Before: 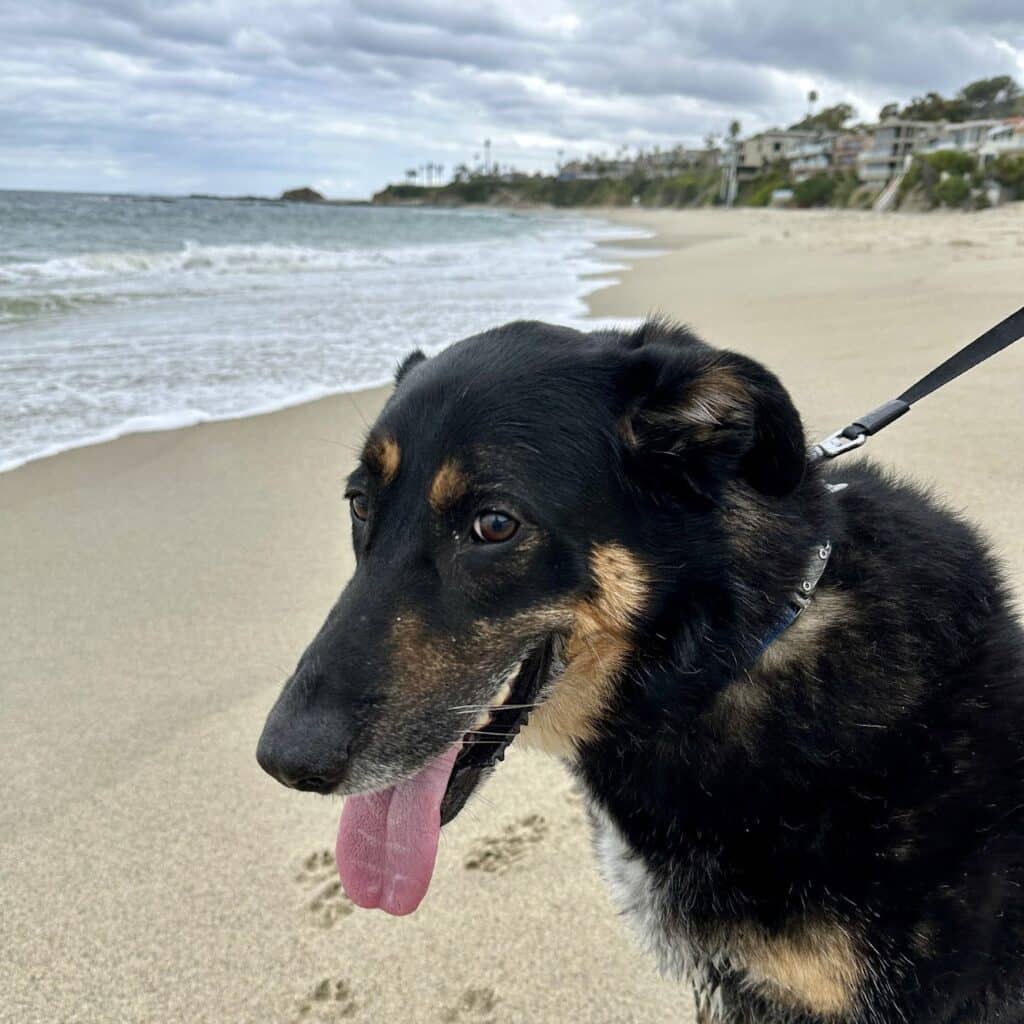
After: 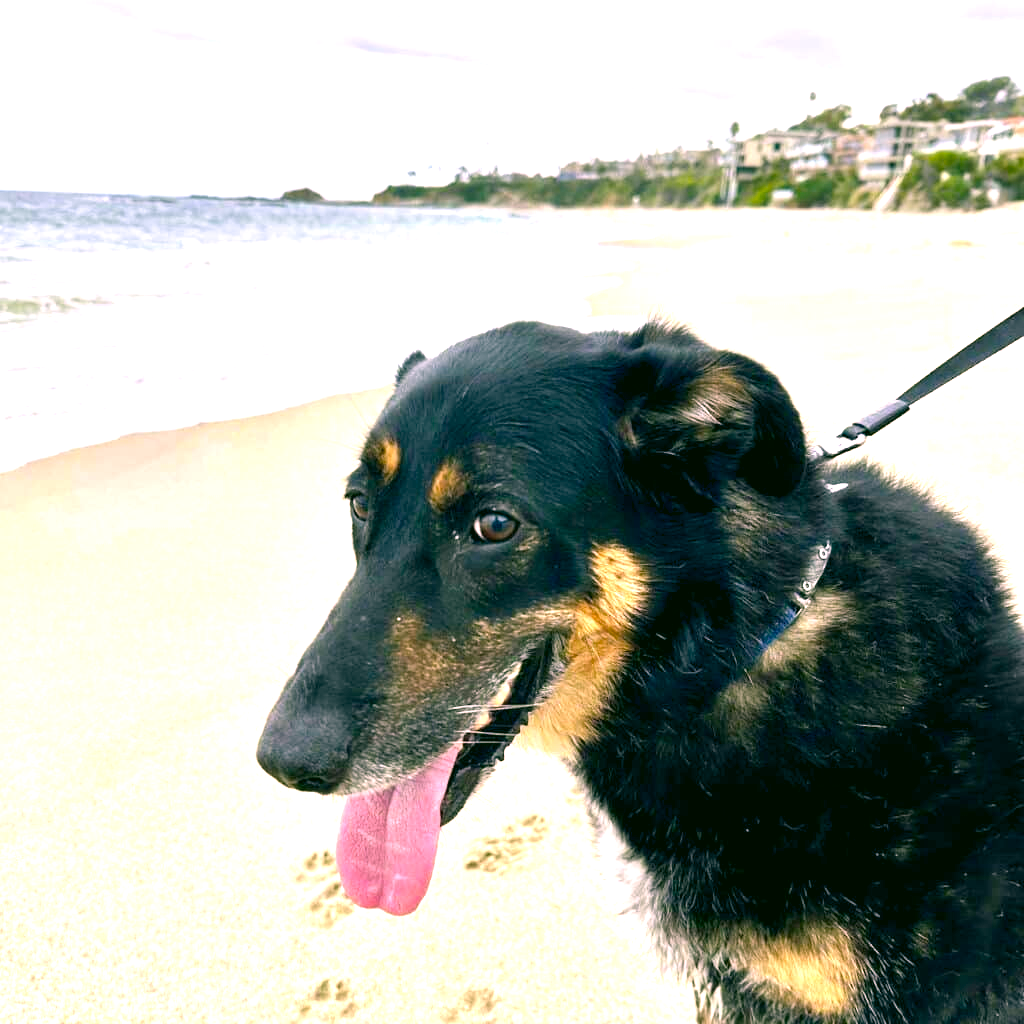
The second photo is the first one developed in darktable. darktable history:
exposure: black level correction 0, exposure 1.379 EV, compensate exposure bias true, compensate highlight preservation false
white balance: red 0.967, blue 1.119, emerald 0.756
color balance rgb: shadows lift › chroma 2%, shadows lift › hue 217.2°, power › chroma 0.25%, power › hue 60°, highlights gain › chroma 1.5%, highlights gain › hue 309.6°, global offset › luminance -0.25%, perceptual saturation grading › global saturation 15%, global vibrance 15%
color correction: highlights a* 5.3, highlights b* 24.26, shadows a* -15.58, shadows b* 4.02
